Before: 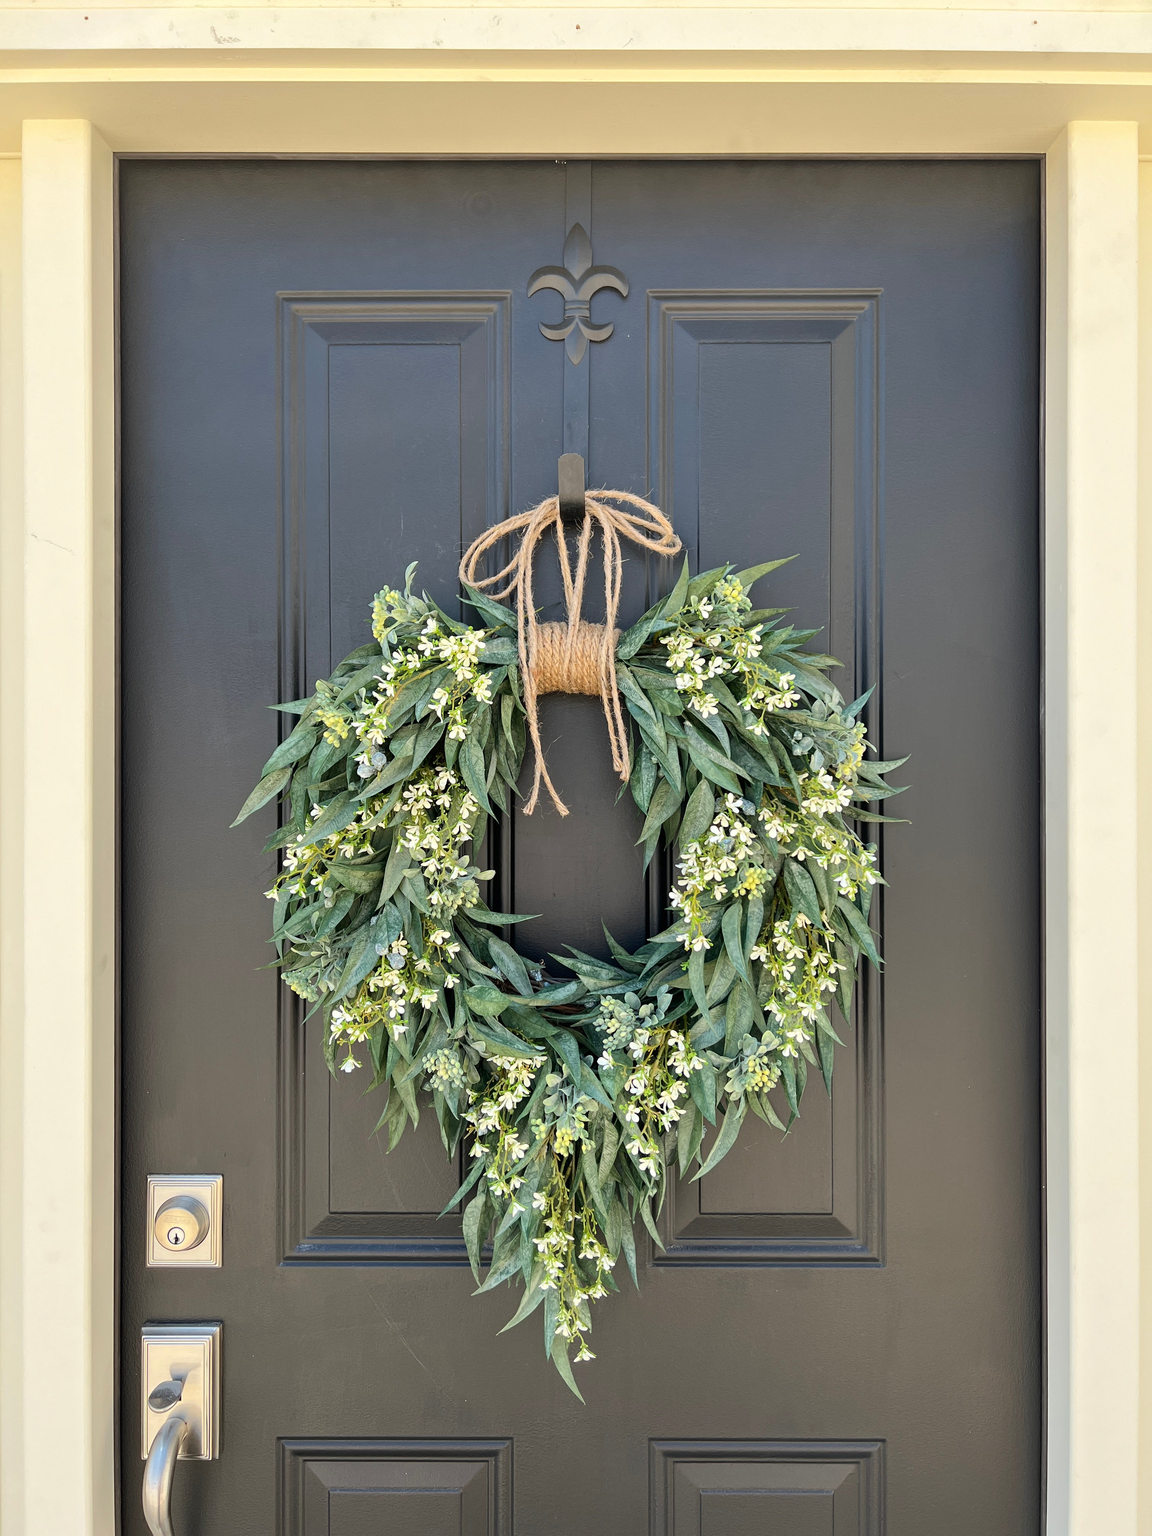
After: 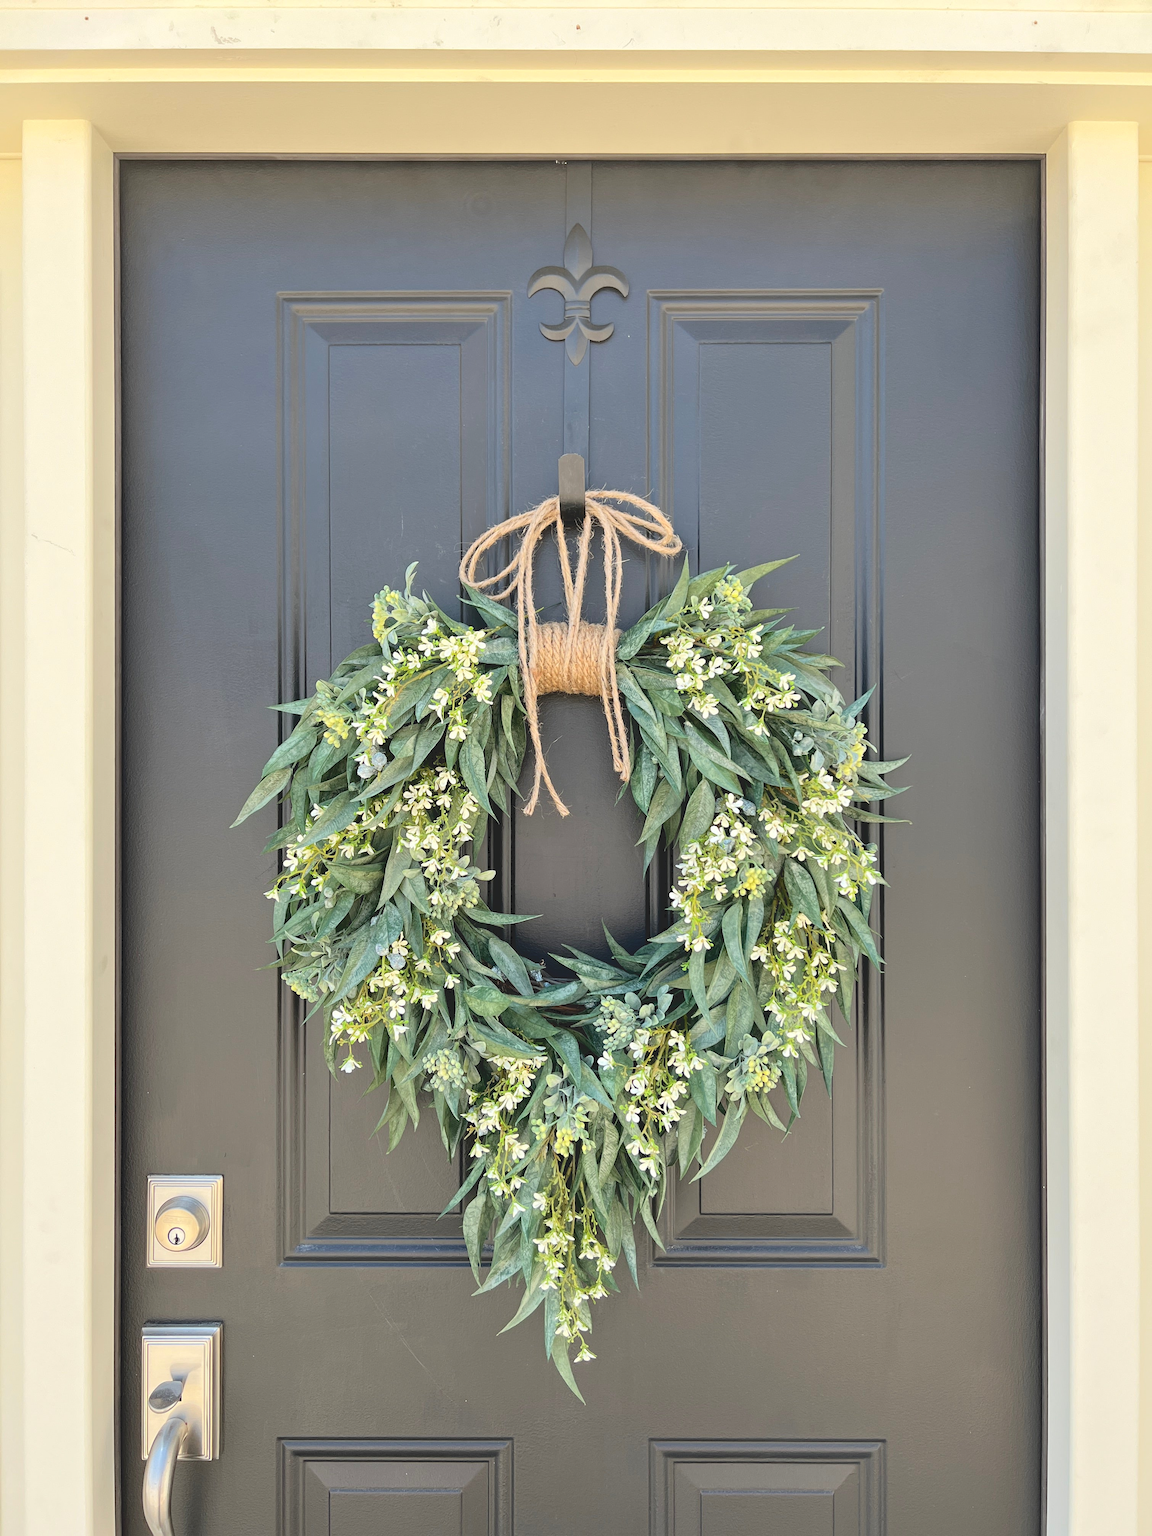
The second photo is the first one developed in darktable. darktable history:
tone curve: curves: ch0 [(0, 0) (0.003, 0.132) (0.011, 0.13) (0.025, 0.134) (0.044, 0.138) (0.069, 0.154) (0.1, 0.17) (0.136, 0.198) (0.177, 0.25) (0.224, 0.308) (0.277, 0.371) (0.335, 0.432) (0.399, 0.491) (0.468, 0.55) (0.543, 0.612) (0.623, 0.679) (0.709, 0.766) (0.801, 0.842) (0.898, 0.912) (1, 1)], color space Lab, independent channels, preserve colors none
